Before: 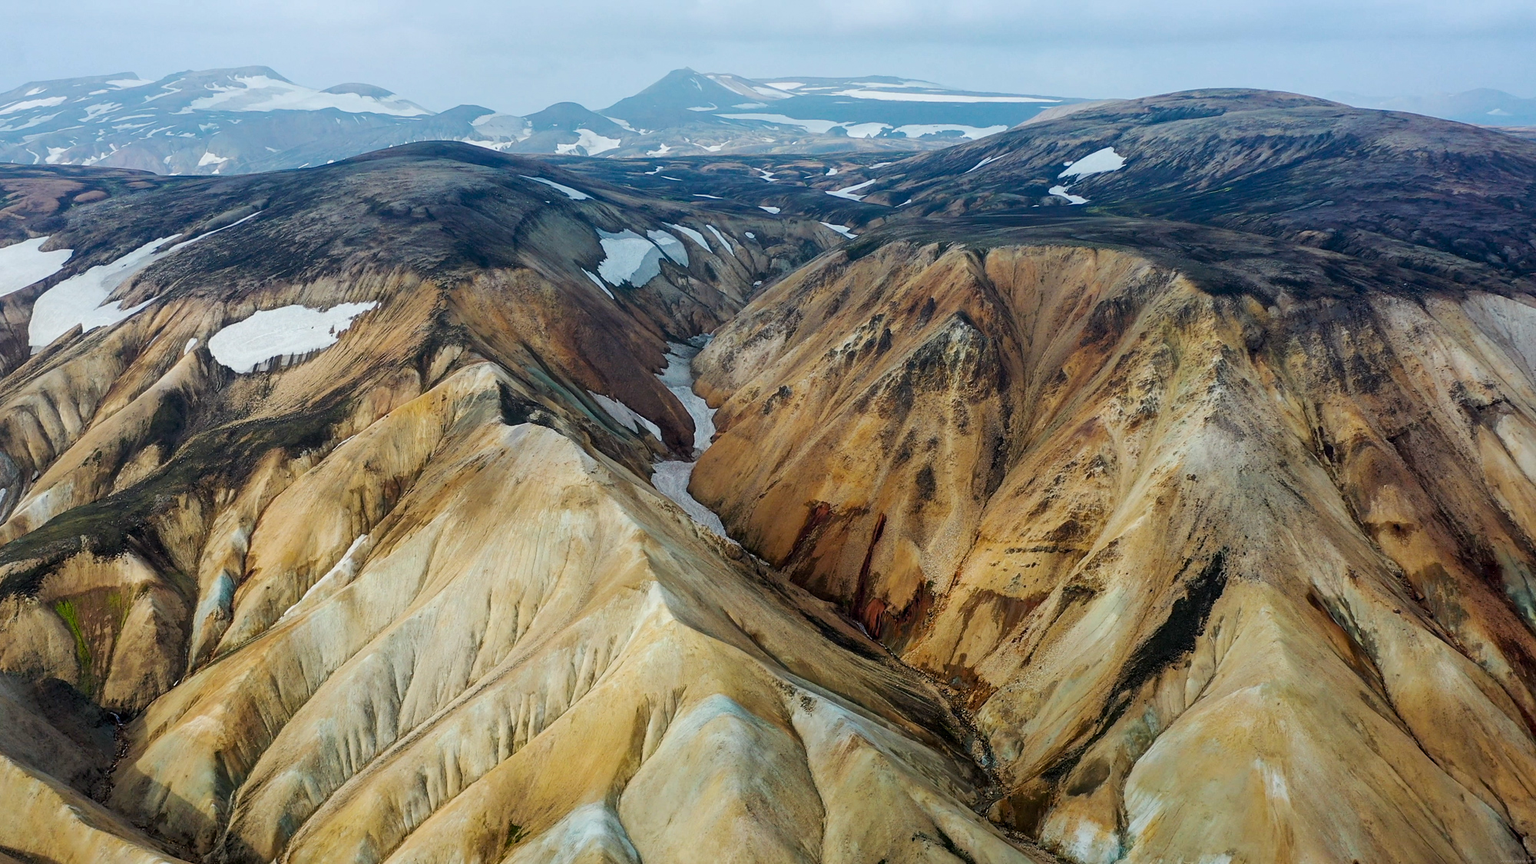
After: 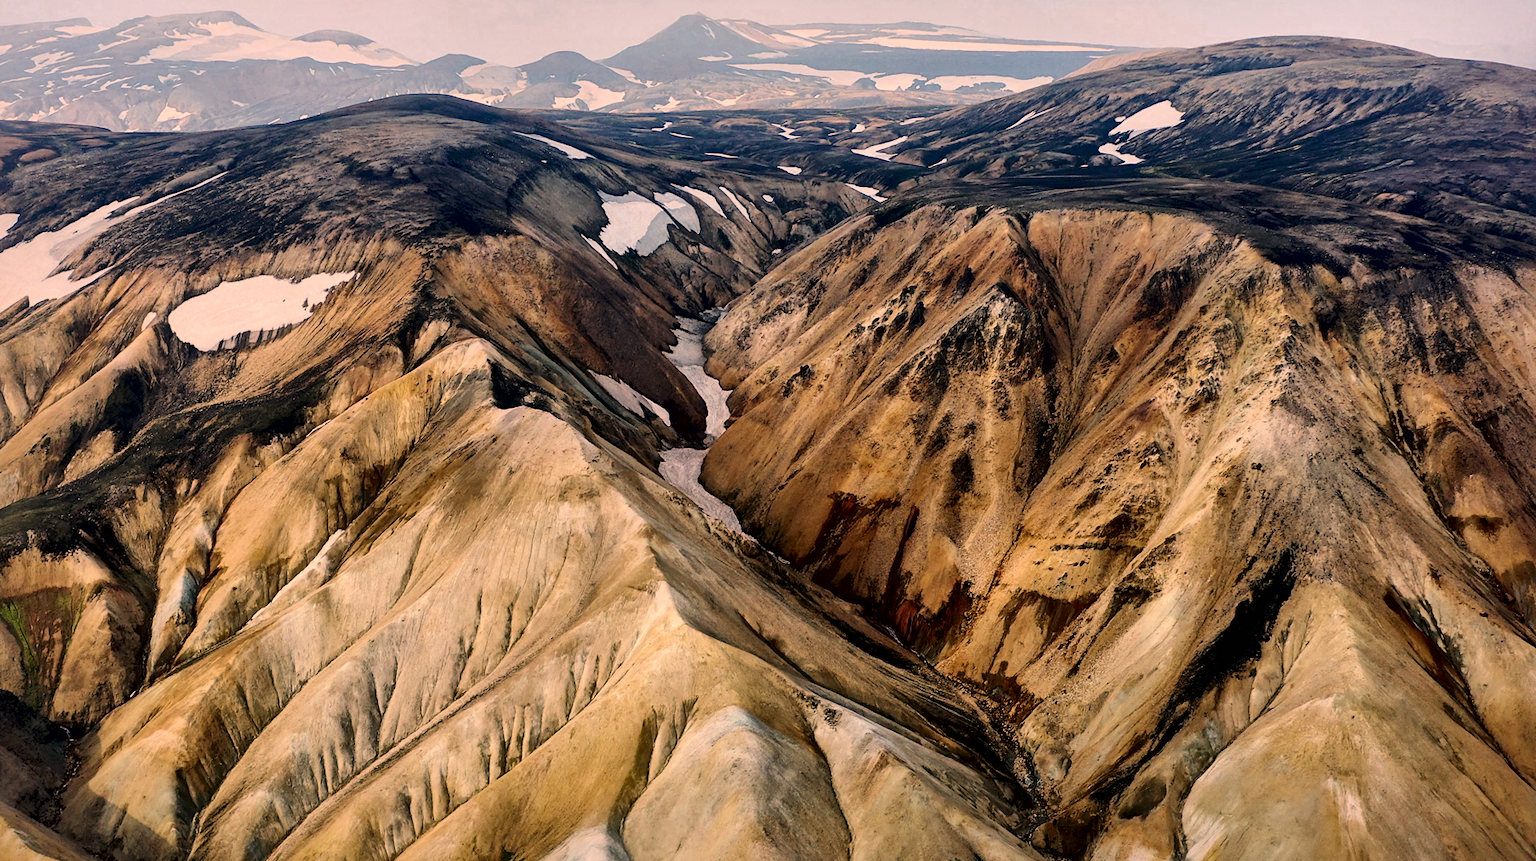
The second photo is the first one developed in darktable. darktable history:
crop: left 3.653%, top 6.507%, right 5.996%, bottom 3.327%
color zones: curves: ch0 [(0, 0.5) (0.125, 0.4) (0.25, 0.5) (0.375, 0.4) (0.5, 0.4) (0.625, 0.6) (0.75, 0.6) (0.875, 0.5)]; ch1 [(0, 0.35) (0.125, 0.45) (0.25, 0.35) (0.375, 0.35) (0.5, 0.35) (0.625, 0.35) (0.75, 0.45) (0.875, 0.35)]; ch2 [(0, 0.6) (0.125, 0.5) (0.25, 0.5) (0.375, 0.6) (0.5, 0.6) (0.625, 0.5) (0.75, 0.5) (0.875, 0.5)]
local contrast: mode bilateral grid, contrast 45, coarseness 69, detail 213%, midtone range 0.2
color correction: highlights a* 21.99, highlights b* 22.5
